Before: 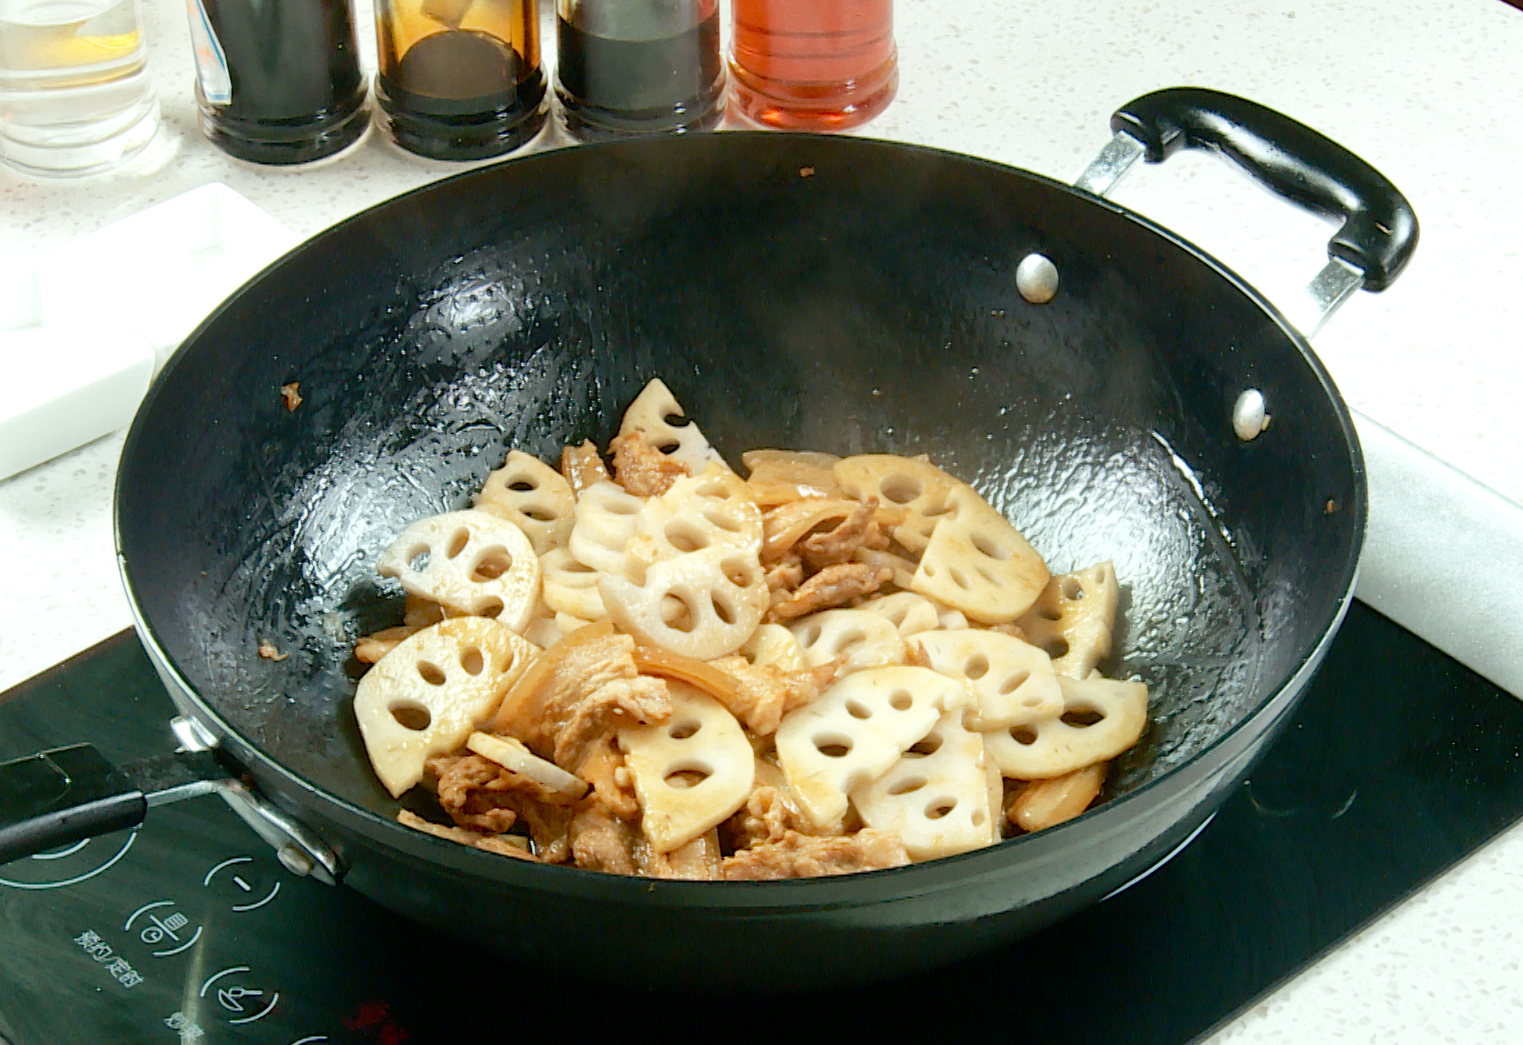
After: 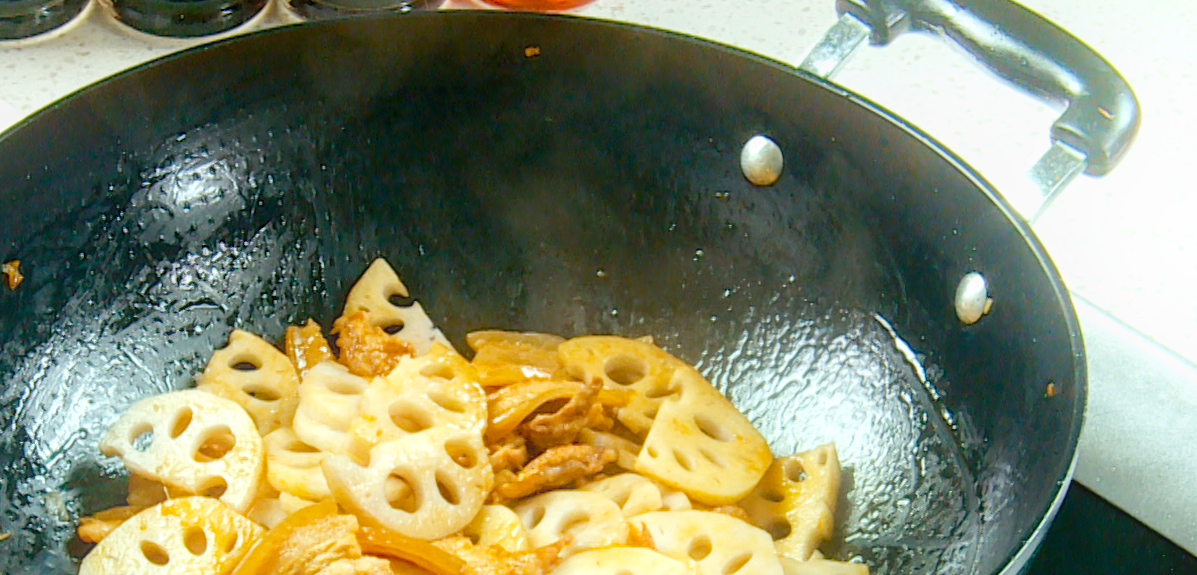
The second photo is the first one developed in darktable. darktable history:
exposure: compensate highlight preservation false
rotate and perspective: rotation 0.174°, lens shift (vertical) 0.013, lens shift (horizontal) 0.019, shear 0.001, automatic cropping original format, crop left 0.007, crop right 0.991, crop top 0.016, crop bottom 0.997
bloom: size 15%, threshold 97%, strength 7%
color balance rgb: linear chroma grading › global chroma 15%, perceptual saturation grading › global saturation 30%
local contrast: on, module defaults
crop: left 18.38%, top 11.092%, right 2.134%, bottom 33.217%
